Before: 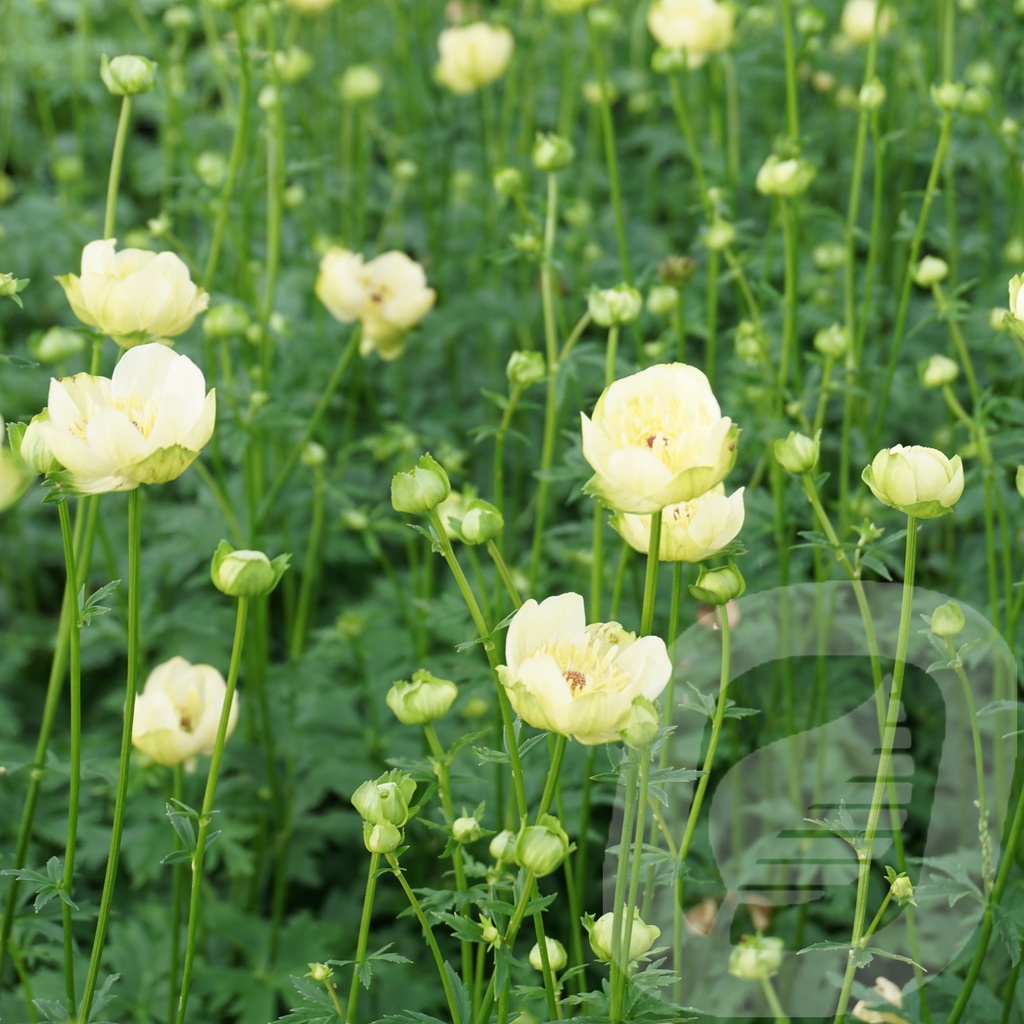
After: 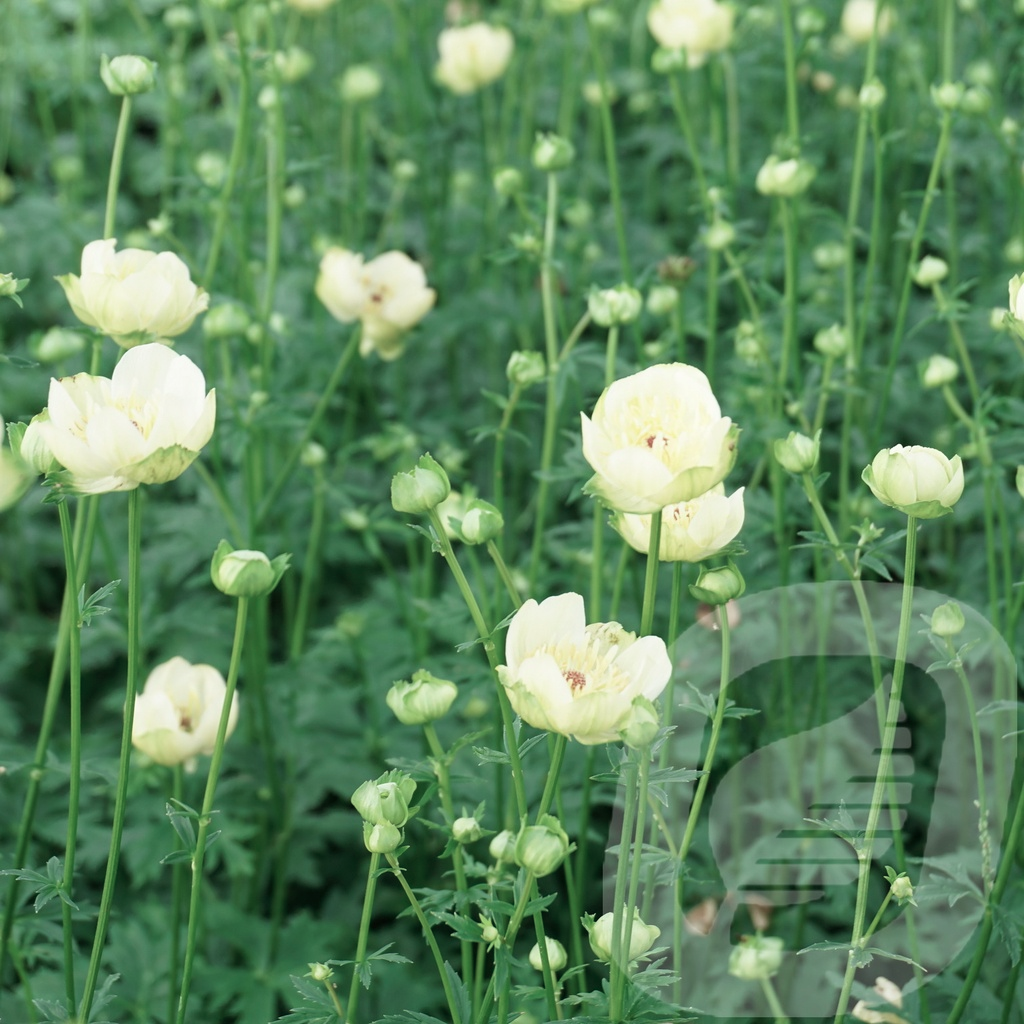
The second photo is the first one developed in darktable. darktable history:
color contrast: blue-yellow contrast 0.62
tone curve: curves: ch0 [(0, 0) (0.003, 0.003) (0.011, 0.011) (0.025, 0.025) (0.044, 0.045) (0.069, 0.07) (0.1, 0.101) (0.136, 0.138) (0.177, 0.18) (0.224, 0.228) (0.277, 0.281) (0.335, 0.34) (0.399, 0.405) (0.468, 0.475) (0.543, 0.551) (0.623, 0.633) (0.709, 0.72) (0.801, 0.813) (0.898, 0.907) (1, 1)], preserve colors none
